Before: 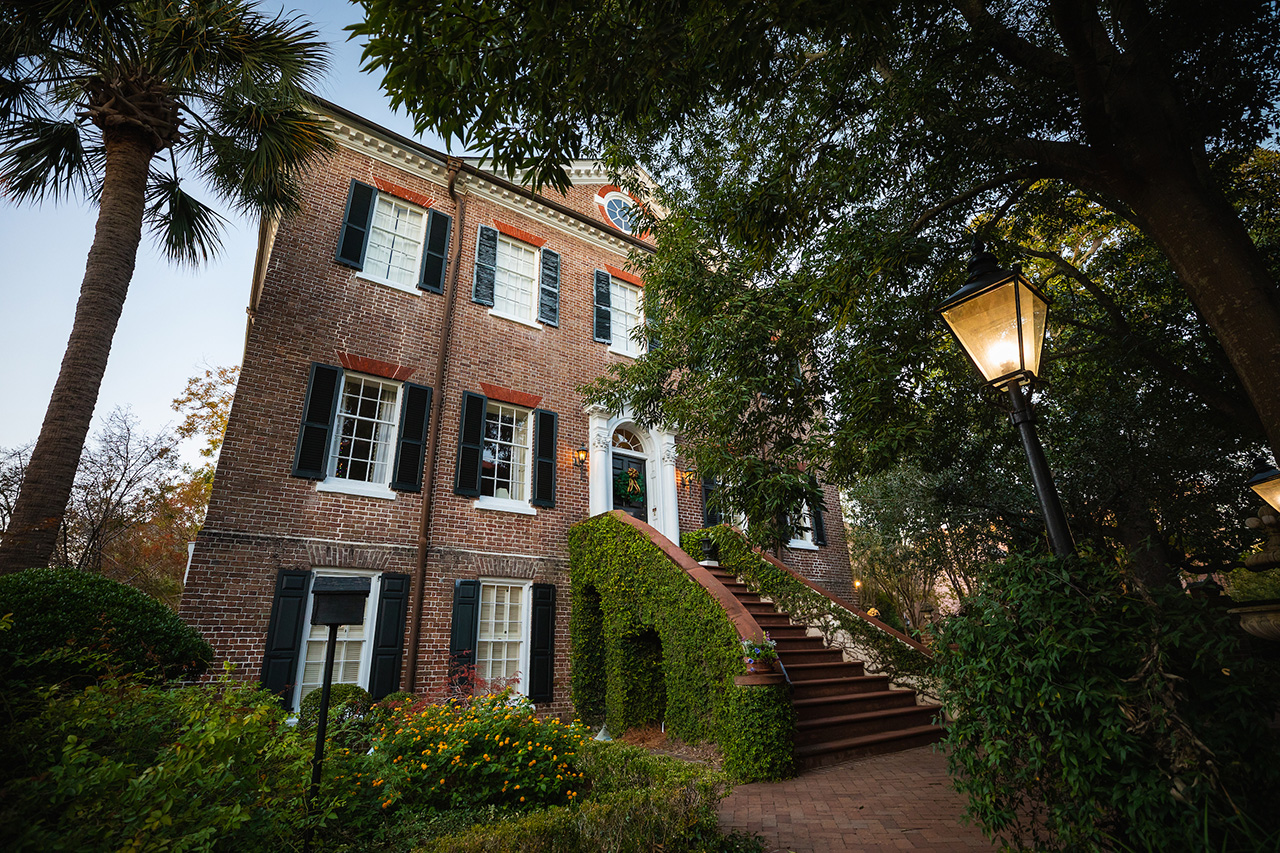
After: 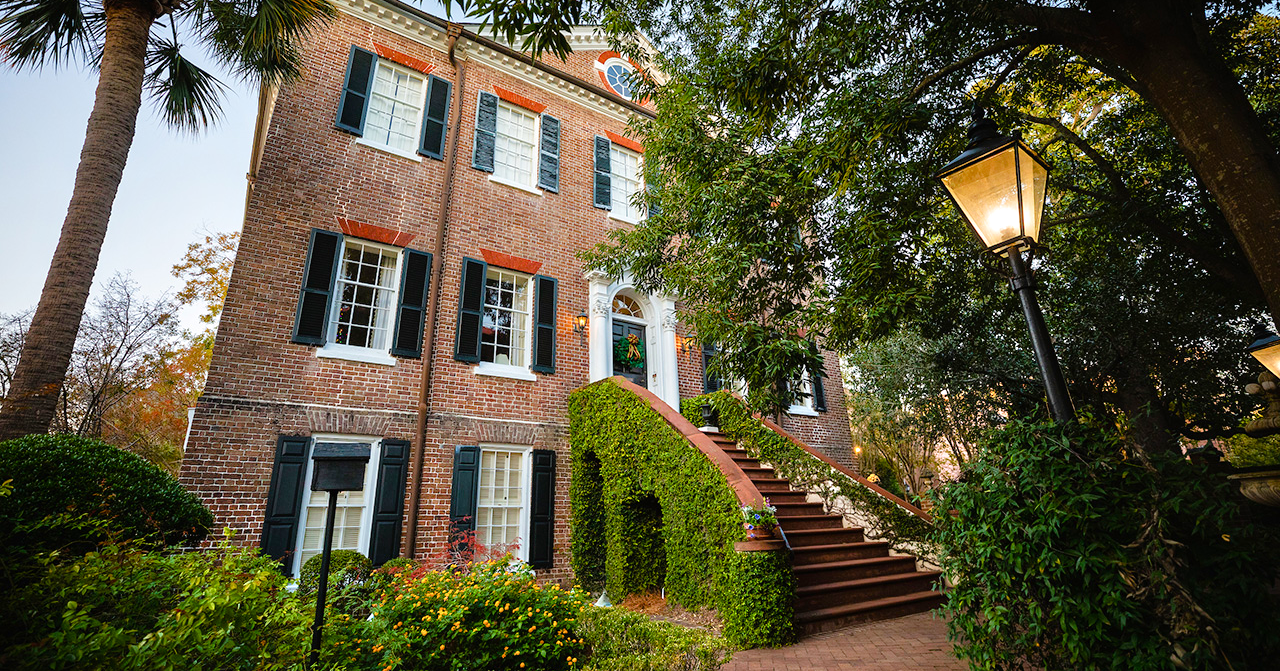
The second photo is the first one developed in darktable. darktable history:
color balance rgb: perceptual saturation grading › global saturation 20%, perceptual saturation grading › highlights -25%, perceptual saturation grading › shadows 25%
crop and rotate: top 15.774%, bottom 5.506%
tone equalizer: -7 EV 0.15 EV, -6 EV 0.6 EV, -5 EV 1.15 EV, -4 EV 1.33 EV, -3 EV 1.15 EV, -2 EV 0.6 EV, -1 EV 0.15 EV, mask exposure compensation -0.5 EV
